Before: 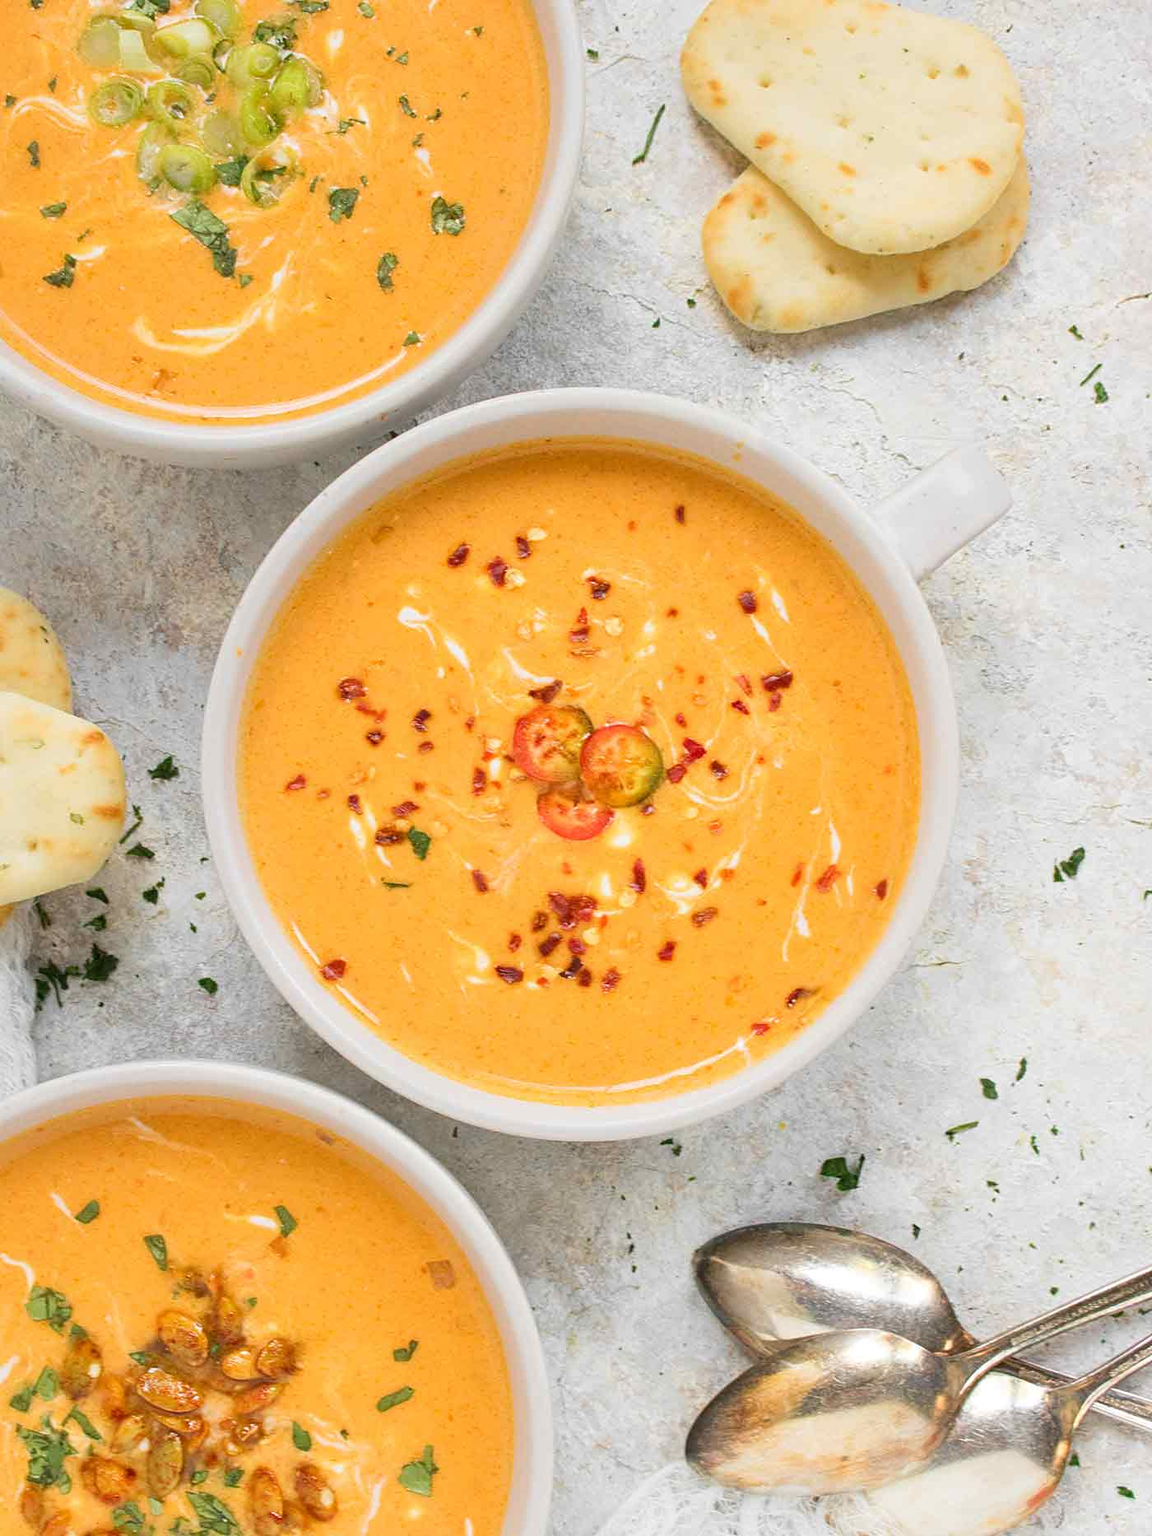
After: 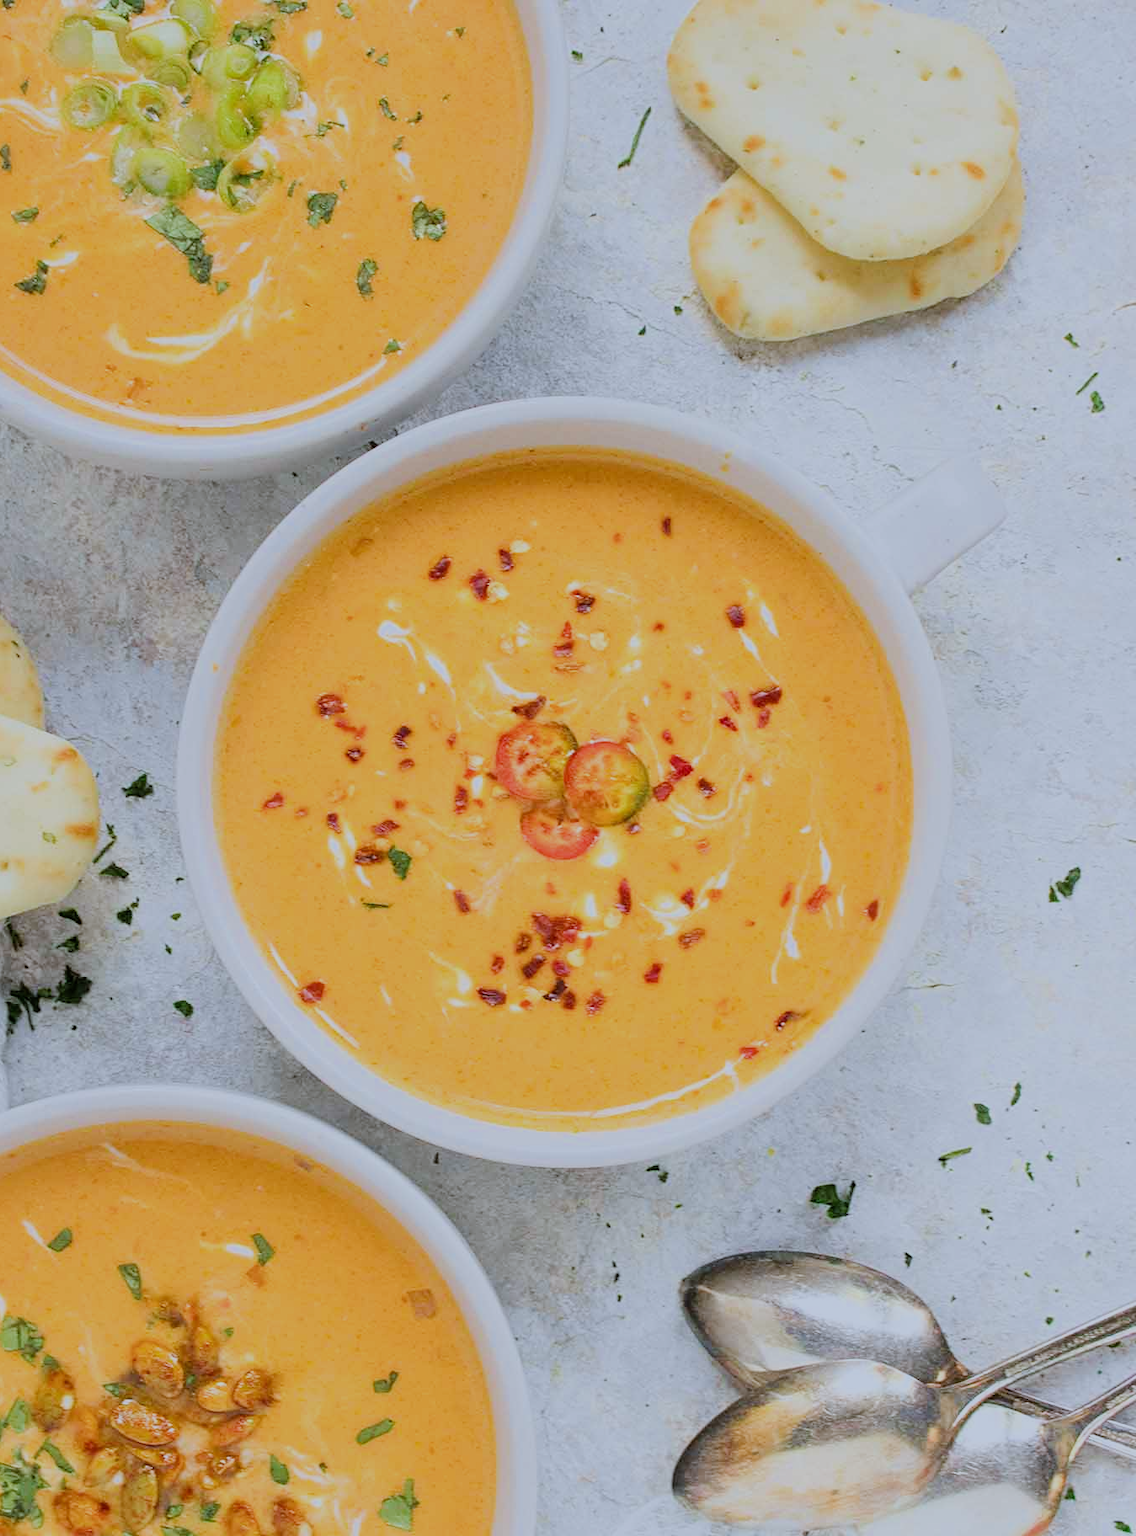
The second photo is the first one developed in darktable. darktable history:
white balance: red 0.926, green 1.003, blue 1.133
crop and rotate: left 2.536%, right 1.107%, bottom 2.246%
filmic rgb: black relative exposure -6.98 EV, white relative exposure 5.63 EV, hardness 2.86
